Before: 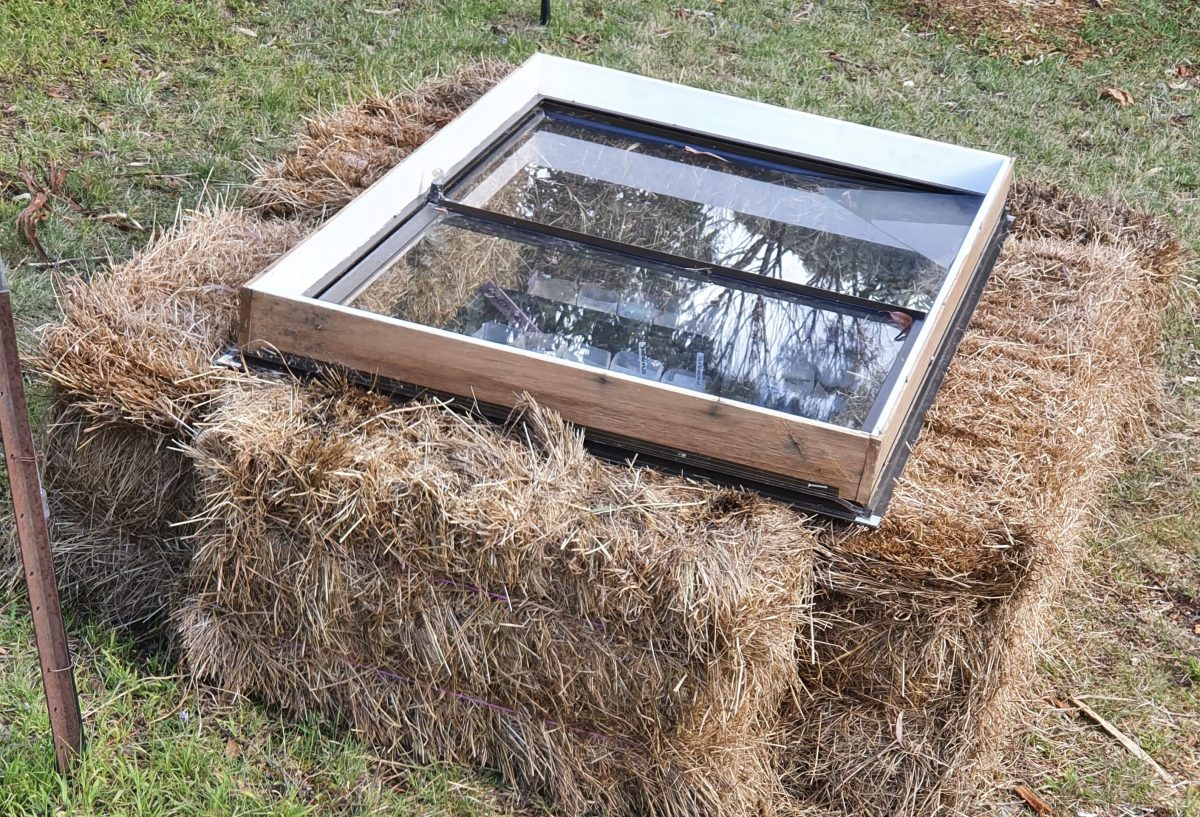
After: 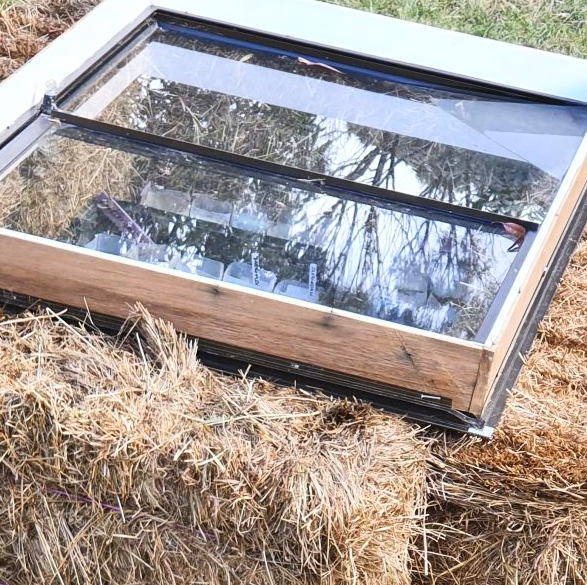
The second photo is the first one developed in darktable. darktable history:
contrast brightness saturation: contrast 0.201, brightness 0.163, saturation 0.216
crop: left 32.3%, top 10.927%, right 18.77%, bottom 17.368%
